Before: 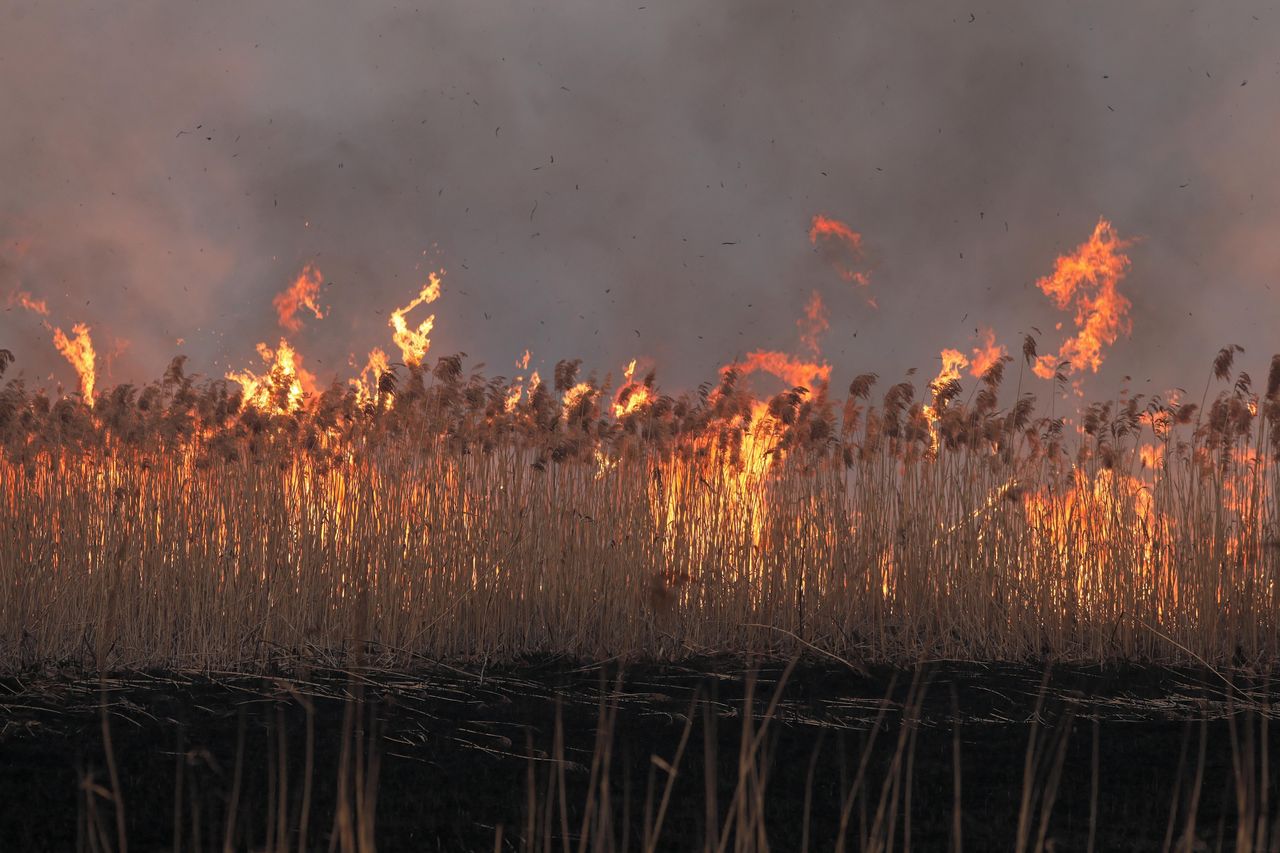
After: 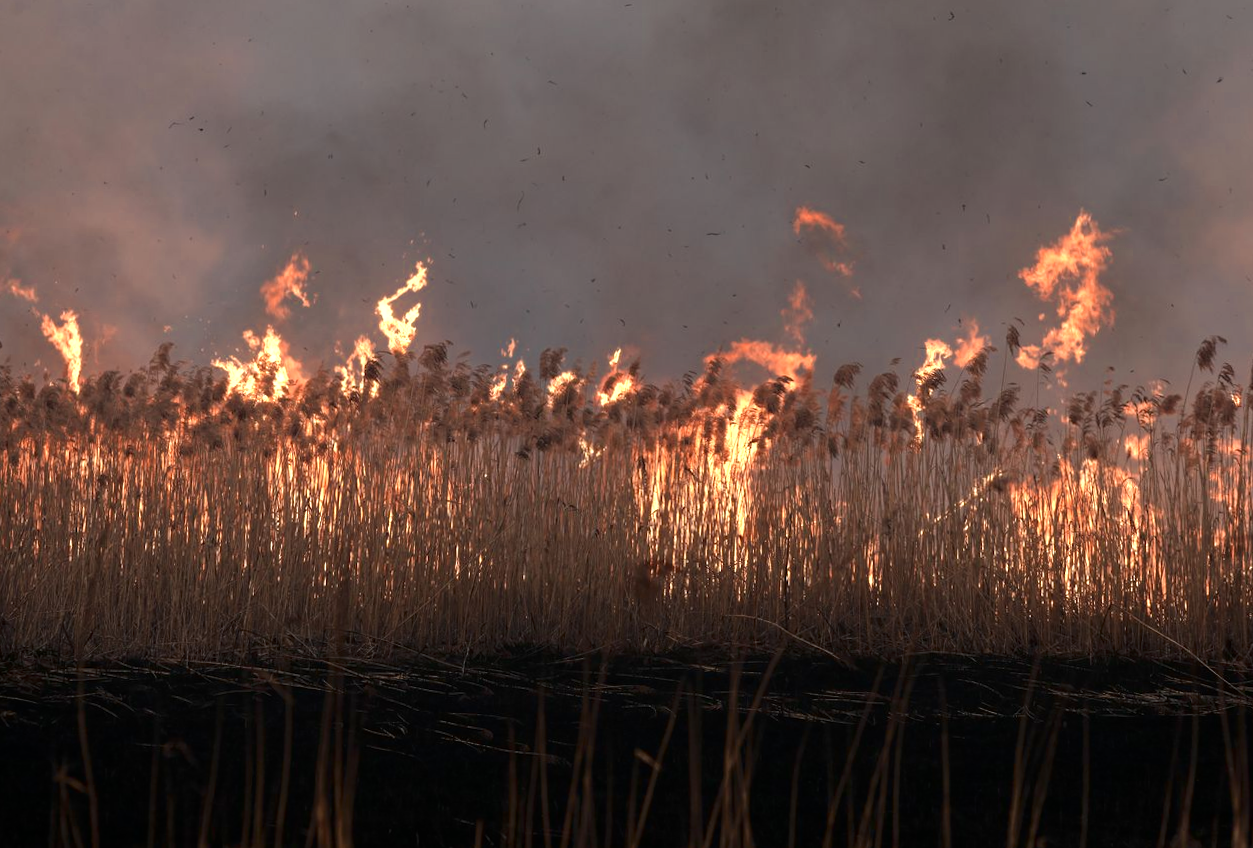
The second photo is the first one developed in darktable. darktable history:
rotate and perspective: rotation 0.226°, lens shift (vertical) -0.042, crop left 0.023, crop right 0.982, crop top 0.006, crop bottom 0.994
color zones: curves: ch0 [(0.018, 0.548) (0.224, 0.64) (0.425, 0.447) (0.675, 0.575) (0.732, 0.579)]; ch1 [(0.066, 0.487) (0.25, 0.5) (0.404, 0.43) (0.75, 0.421) (0.956, 0.421)]; ch2 [(0.044, 0.561) (0.215, 0.465) (0.399, 0.544) (0.465, 0.548) (0.614, 0.447) (0.724, 0.43) (0.882, 0.623) (0.956, 0.632)]
shadows and highlights: shadows -62.32, white point adjustment -5.22, highlights 61.59
